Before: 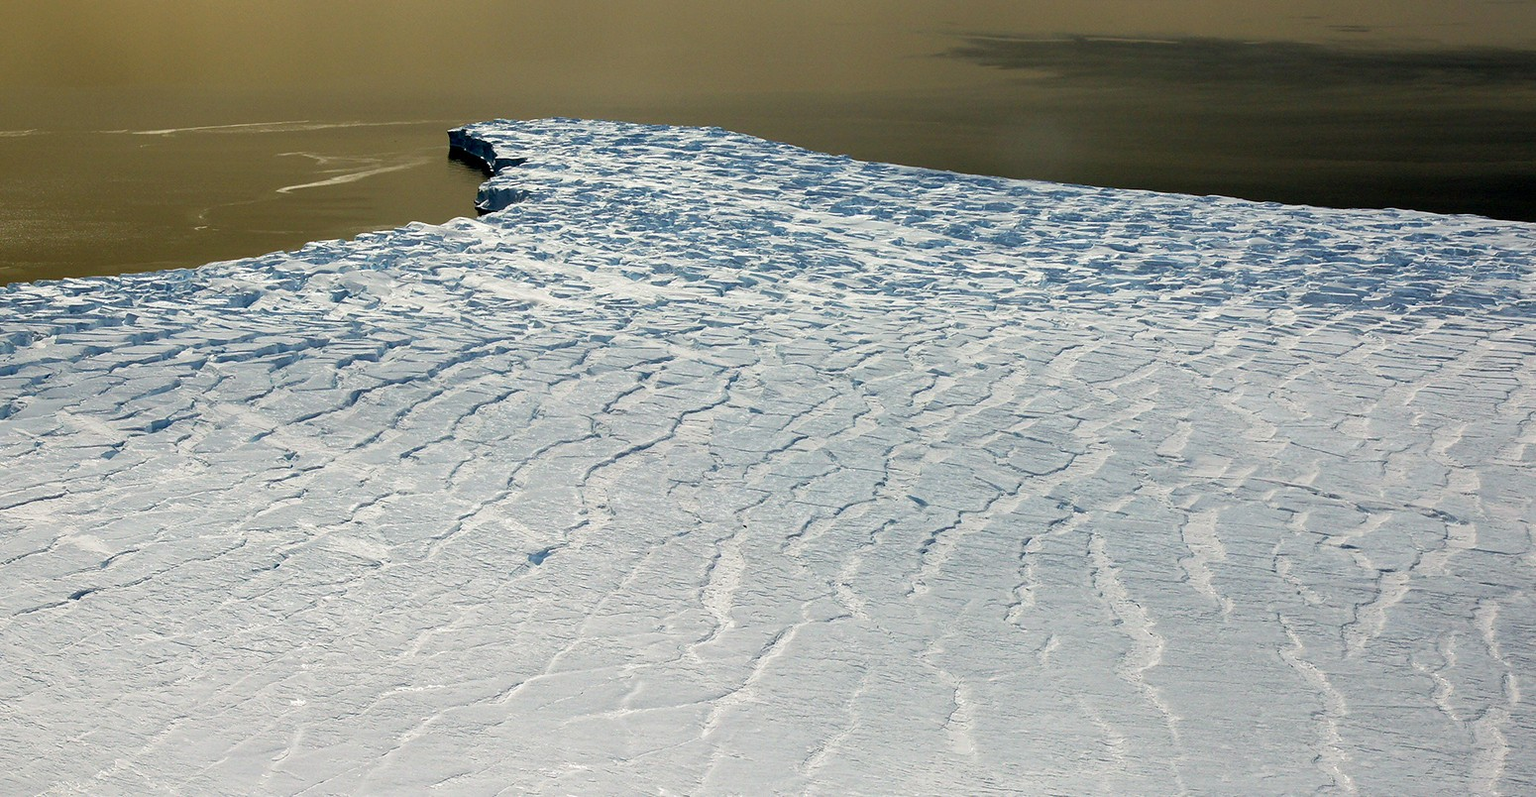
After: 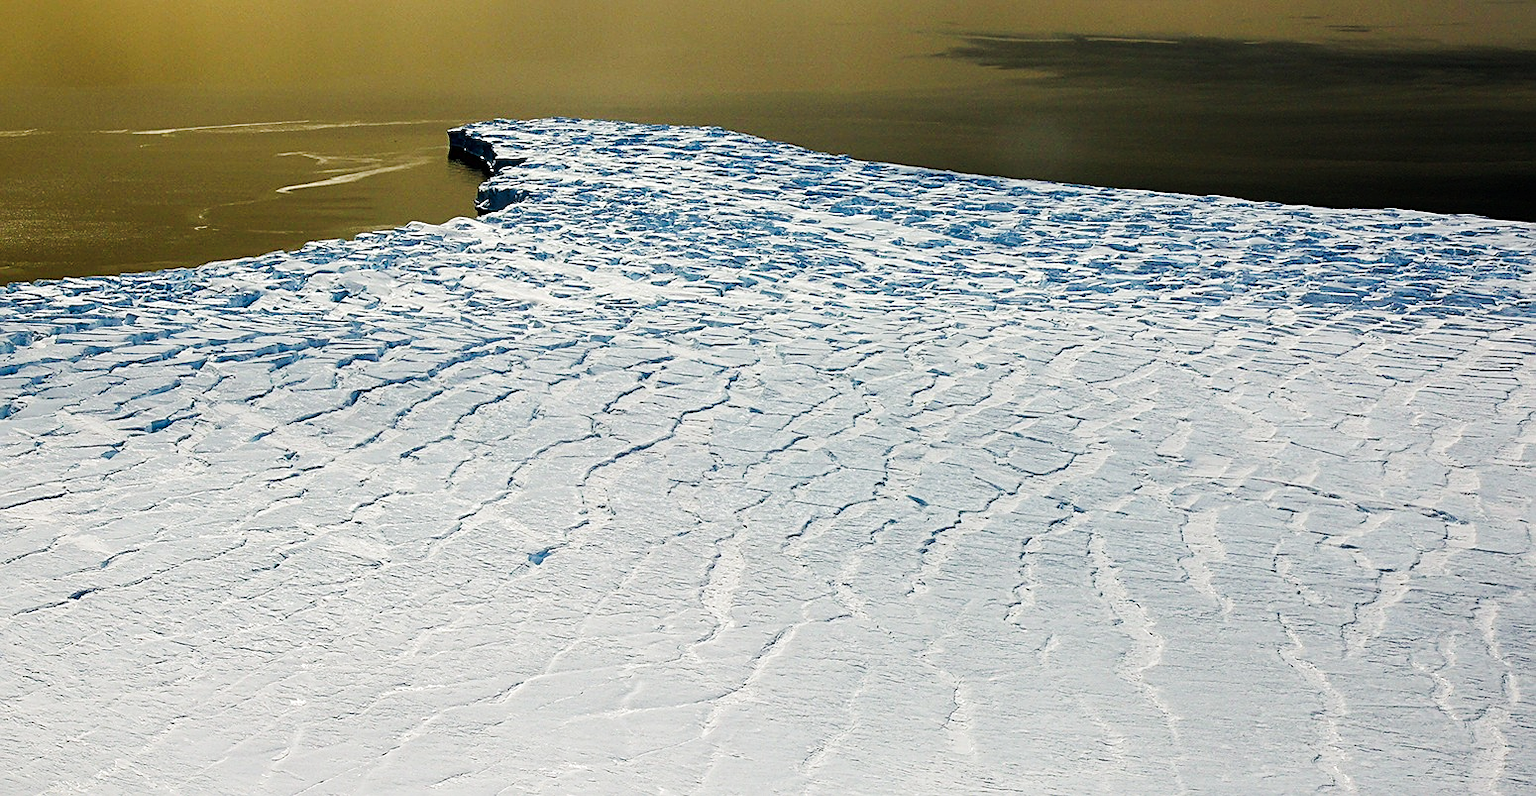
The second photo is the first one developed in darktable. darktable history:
sharpen: on, module defaults
tone curve: curves: ch0 [(0, 0) (0.003, 0.008) (0.011, 0.011) (0.025, 0.018) (0.044, 0.028) (0.069, 0.039) (0.1, 0.056) (0.136, 0.081) (0.177, 0.118) (0.224, 0.164) (0.277, 0.223) (0.335, 0.3) (0.399, 0.399) (0.468, 0.51) (0.543, 0.618) (0.623, 0.71) (0.709, 0.79) (0.801, 0.865) (0.898, 0.93) (1, 1)], preserve colors none
